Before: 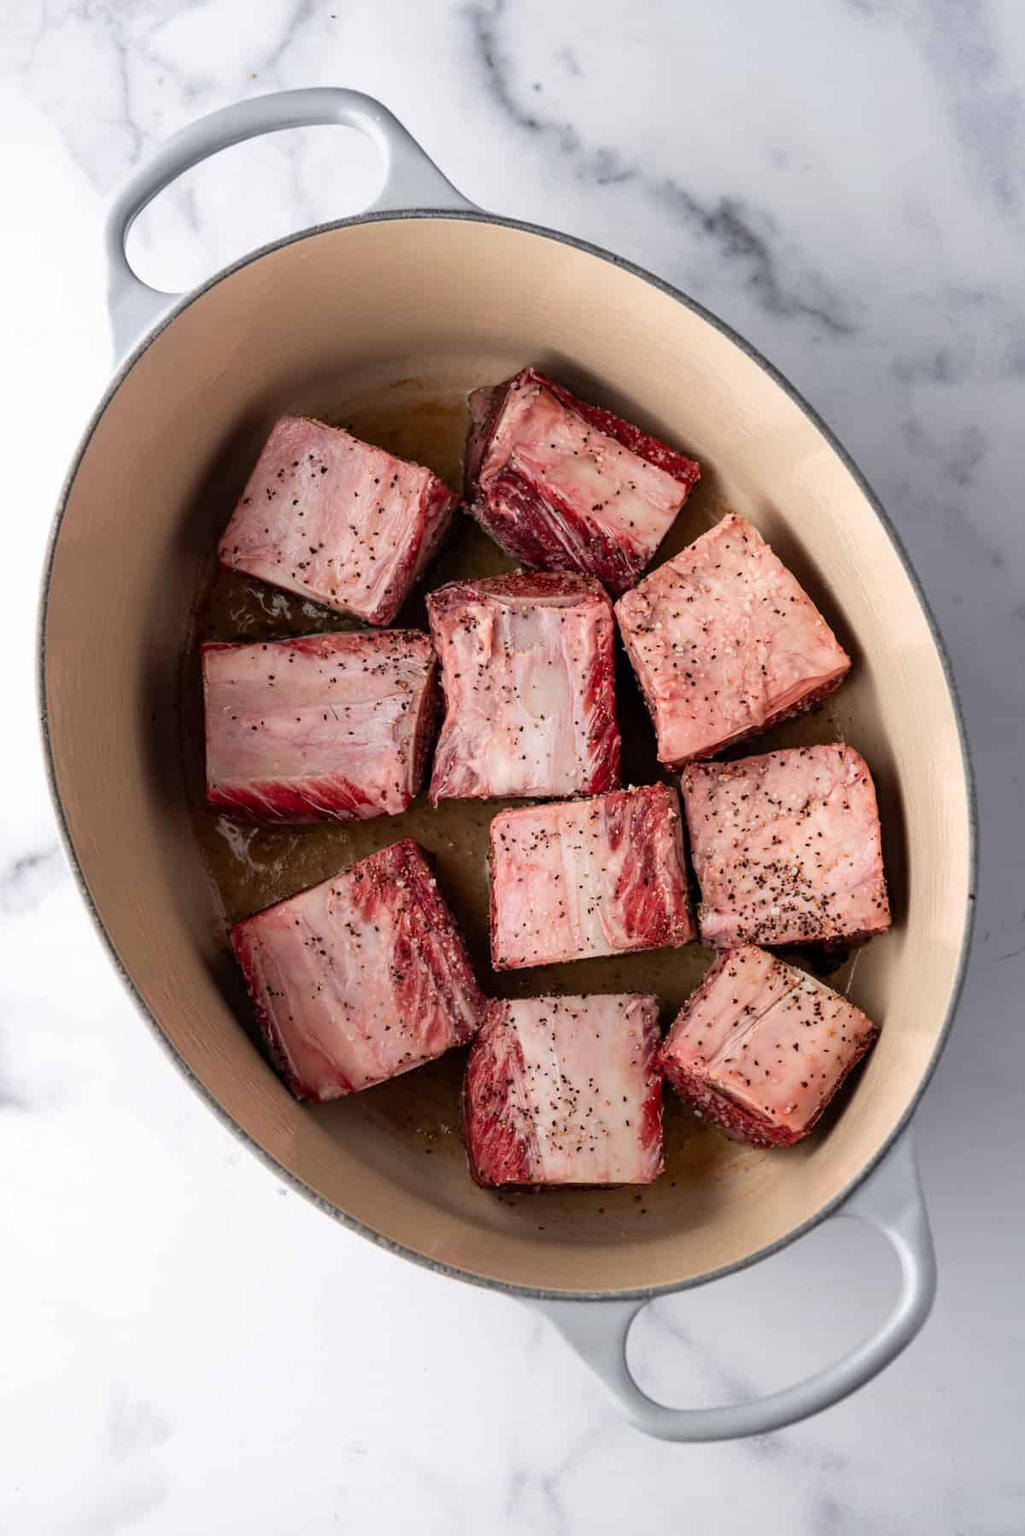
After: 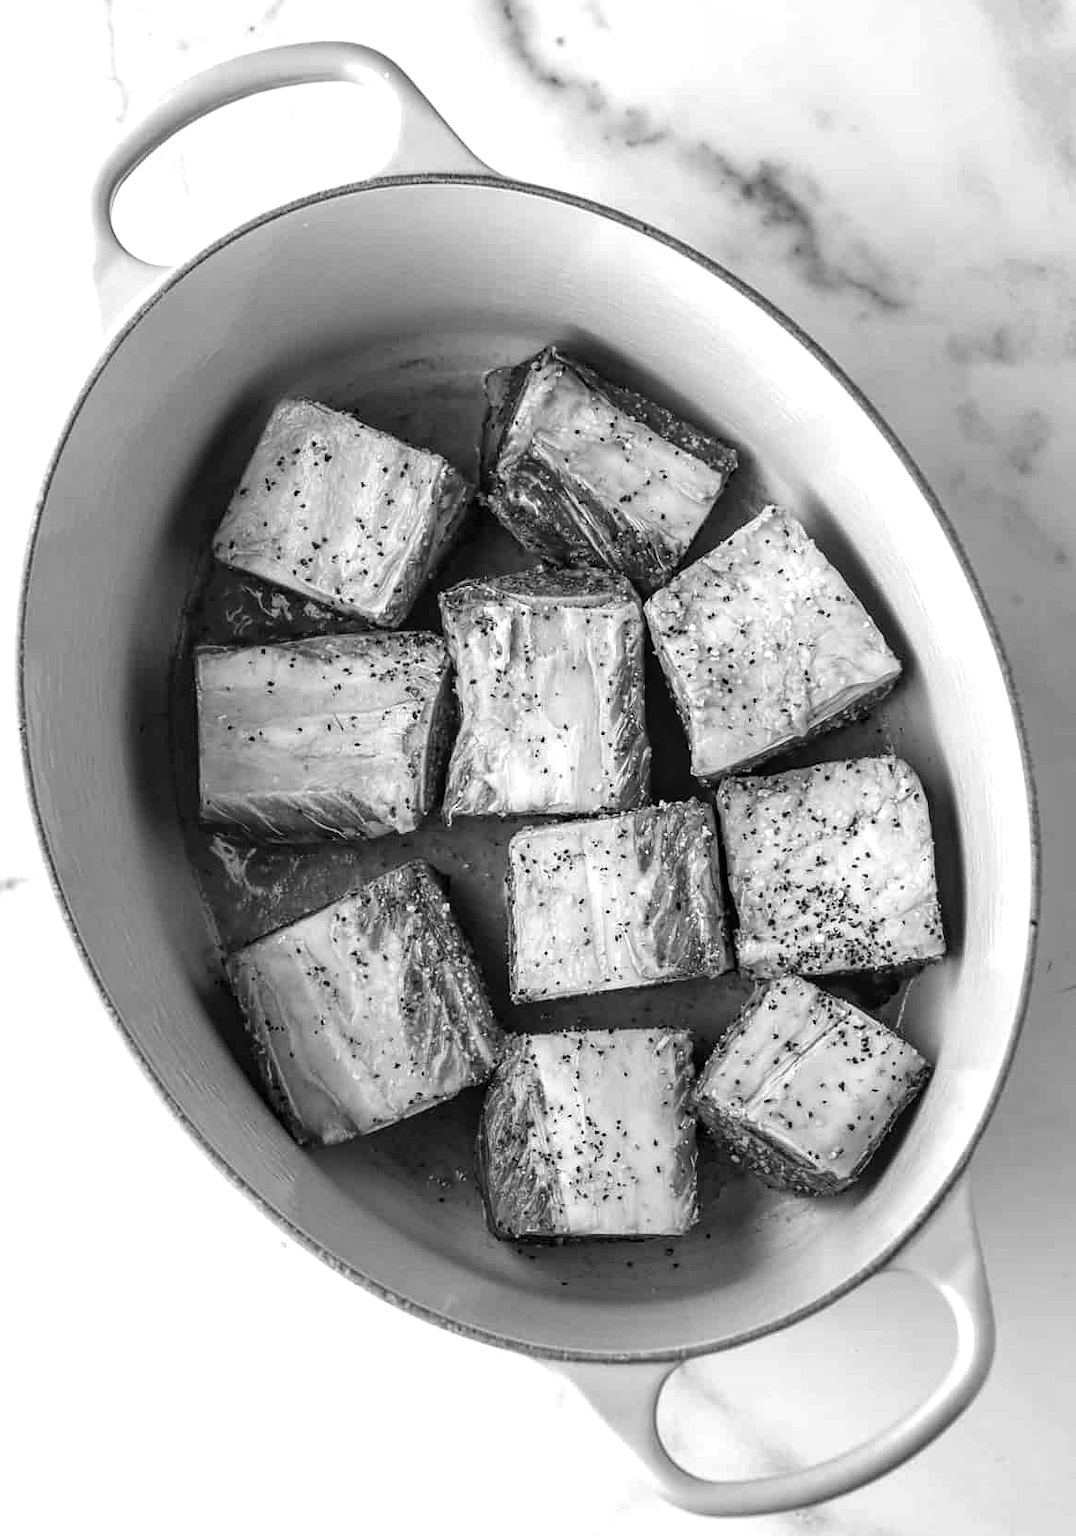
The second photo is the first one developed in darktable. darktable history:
exposure: black level correction 0, exposure 0.499 EV, compensate highlight preservation false
color zones: curves: ch1 [(0, -0.014) (0.143, -0.013) (0.286, -0.013) (0.429, -0.016) (0.571, -0.019) (0.714, -0.015) (0.857, 0.002) (1, -0.014)]
crop: left 2.271%, top 3.263%, right 1.238%, bottom 4.867%
local contrast: on, module defaults
sharpen: radius 0.996
